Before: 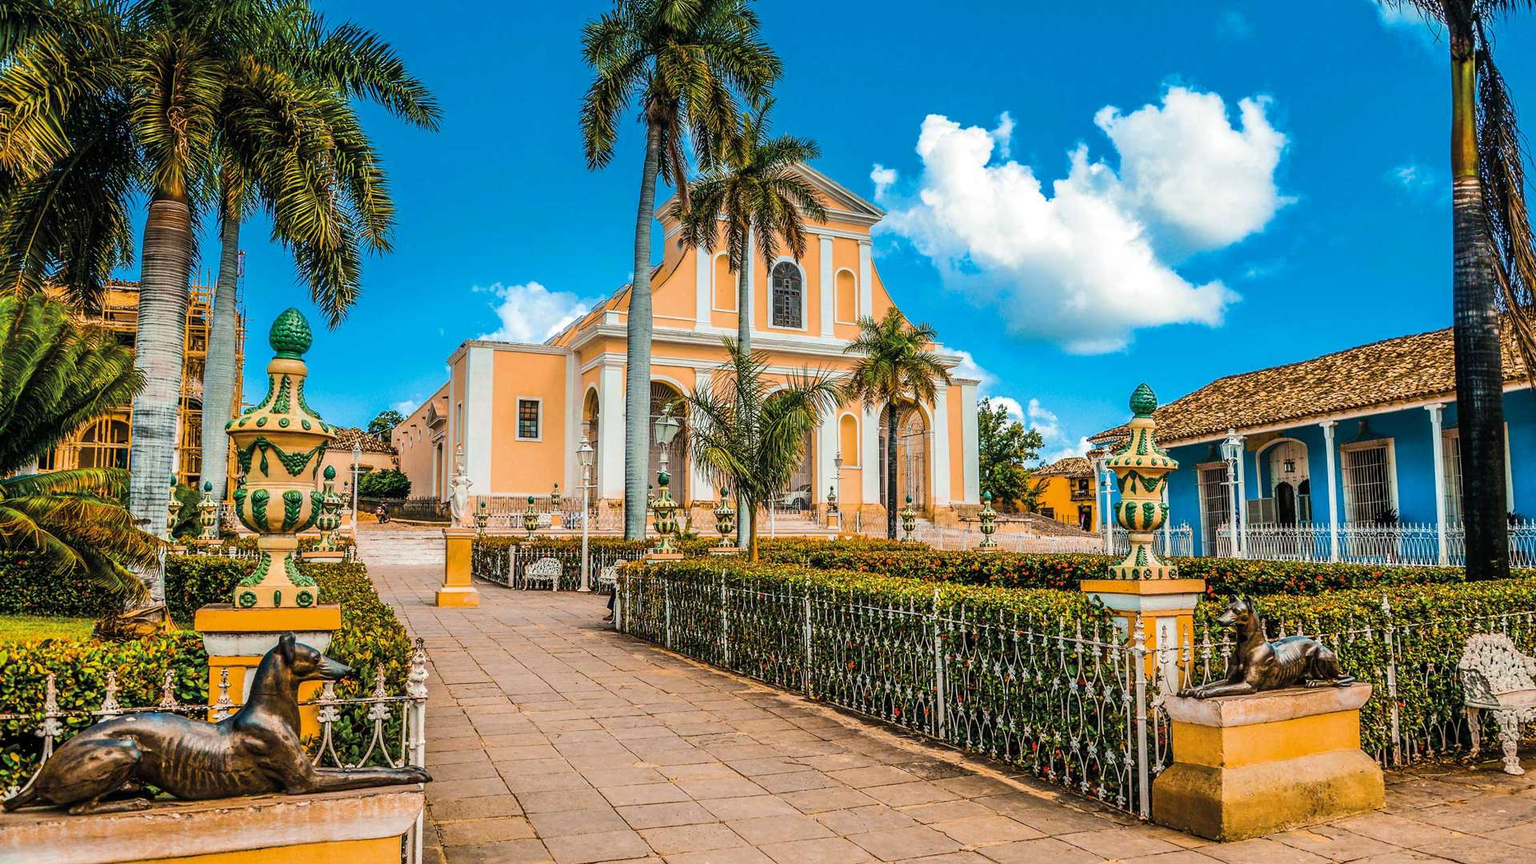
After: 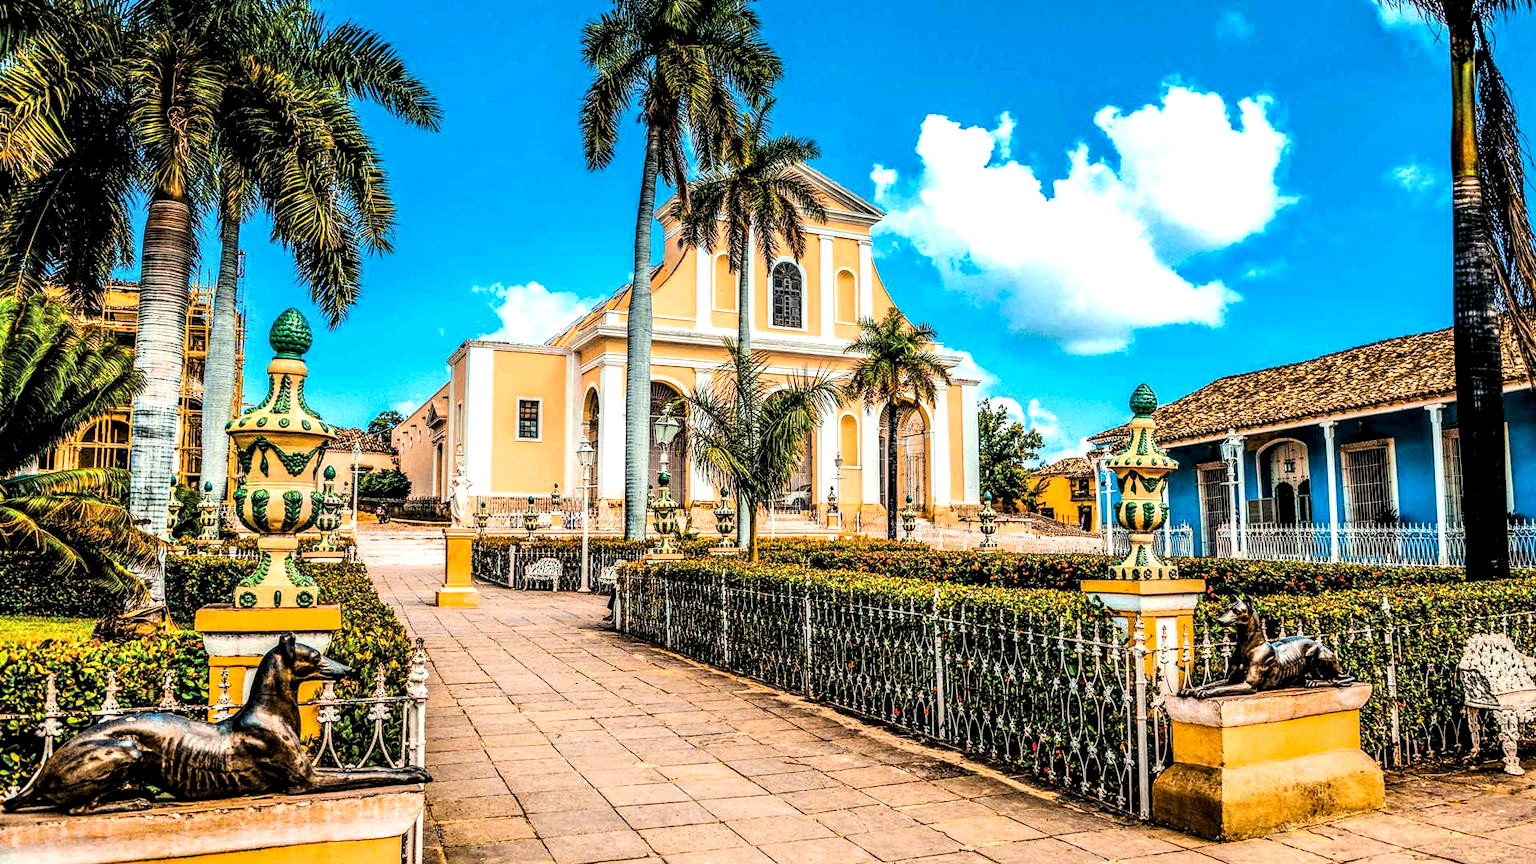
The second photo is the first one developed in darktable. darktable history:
tone equalizer: edges refinement/feathering 500, mask exposure compensation -1.57 EV, preserve details no
tone curve: curves: ch0 [(0, 0.016) (0.11, 0.039) (0.259, 0.235) (0.383, 0.437) (0.499, 0.597) (0.733, 0.867) (0.843, 0.948) (1, 1)], color space Lab, linked channels, preserve colors none
local contrast: highlights 60%, shadows 60%, detail 160%
